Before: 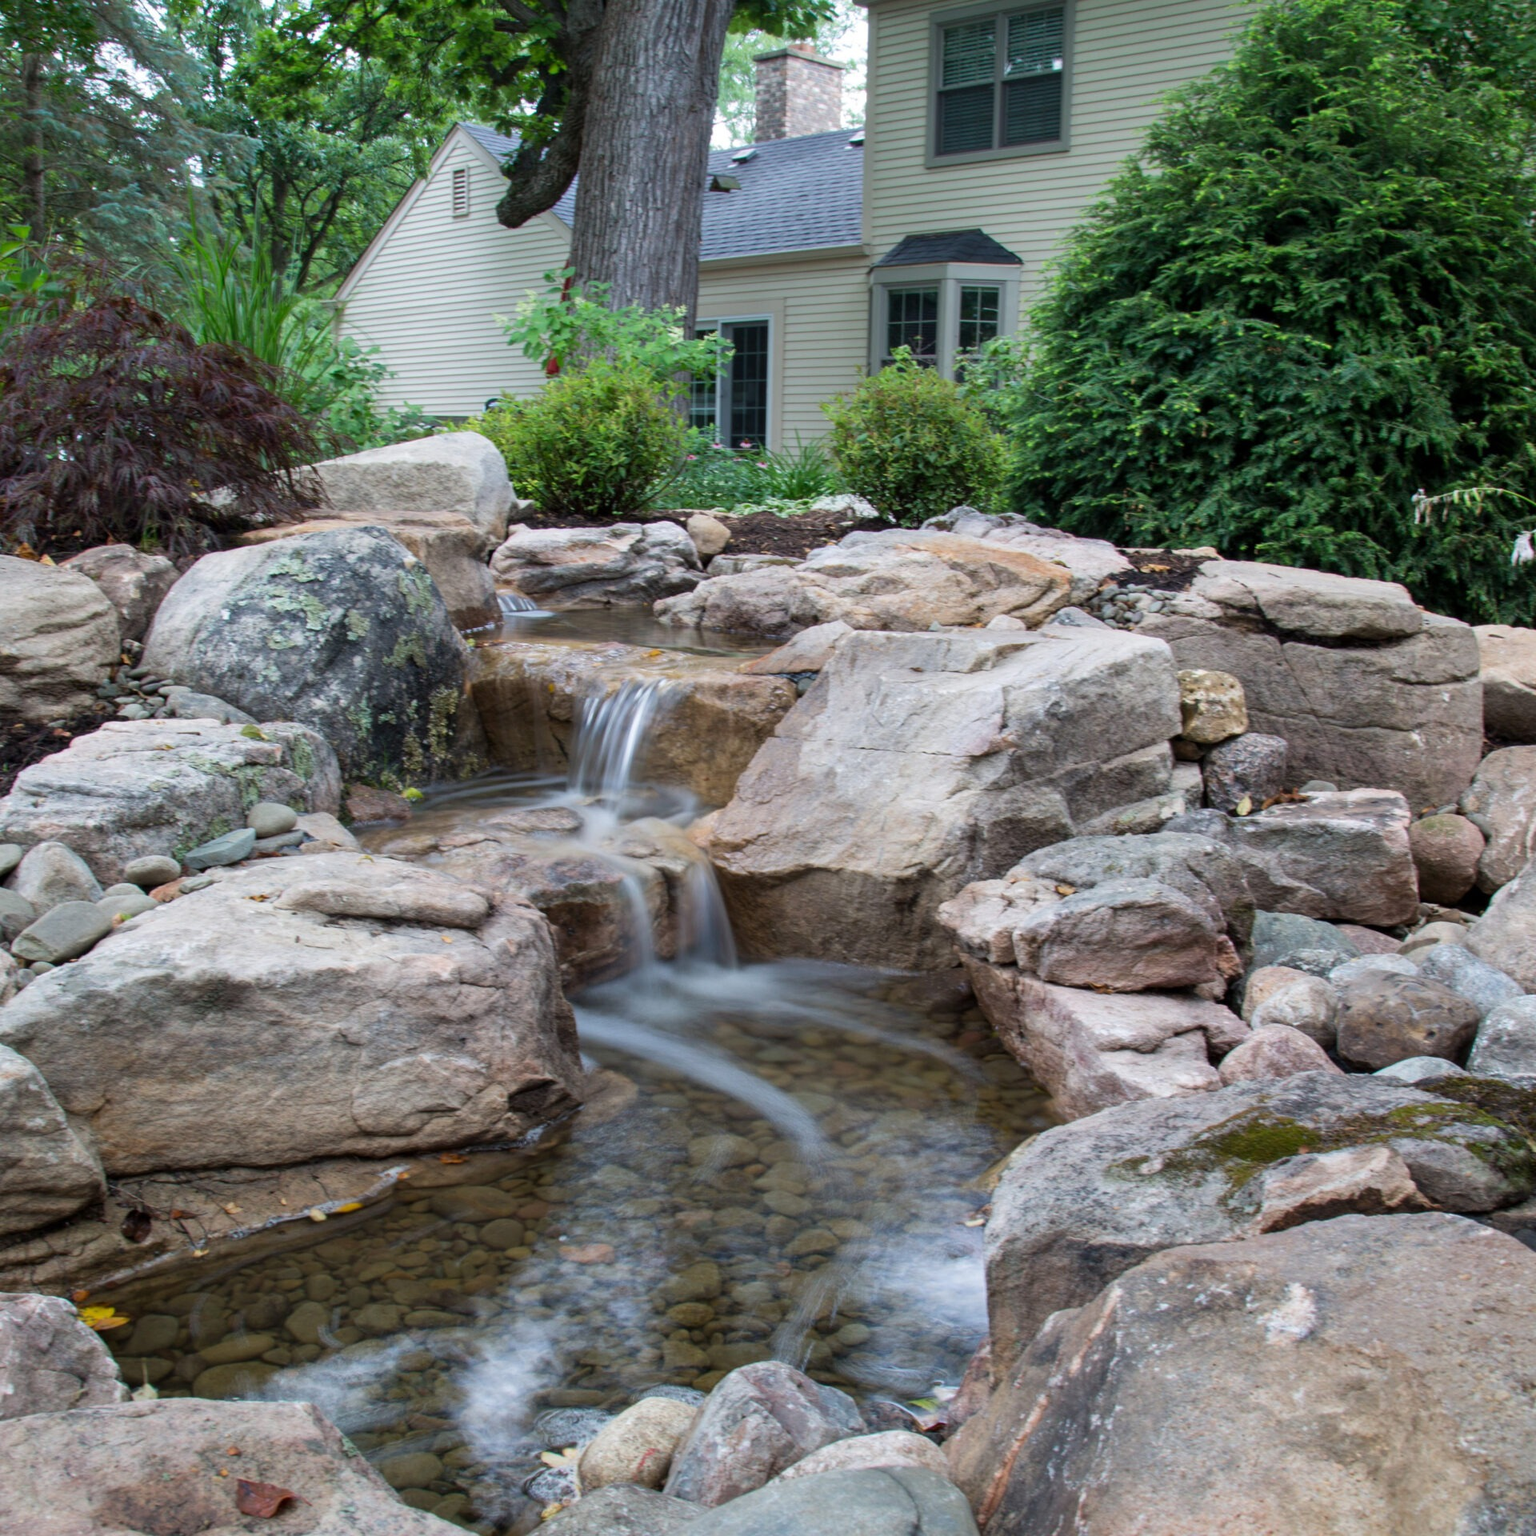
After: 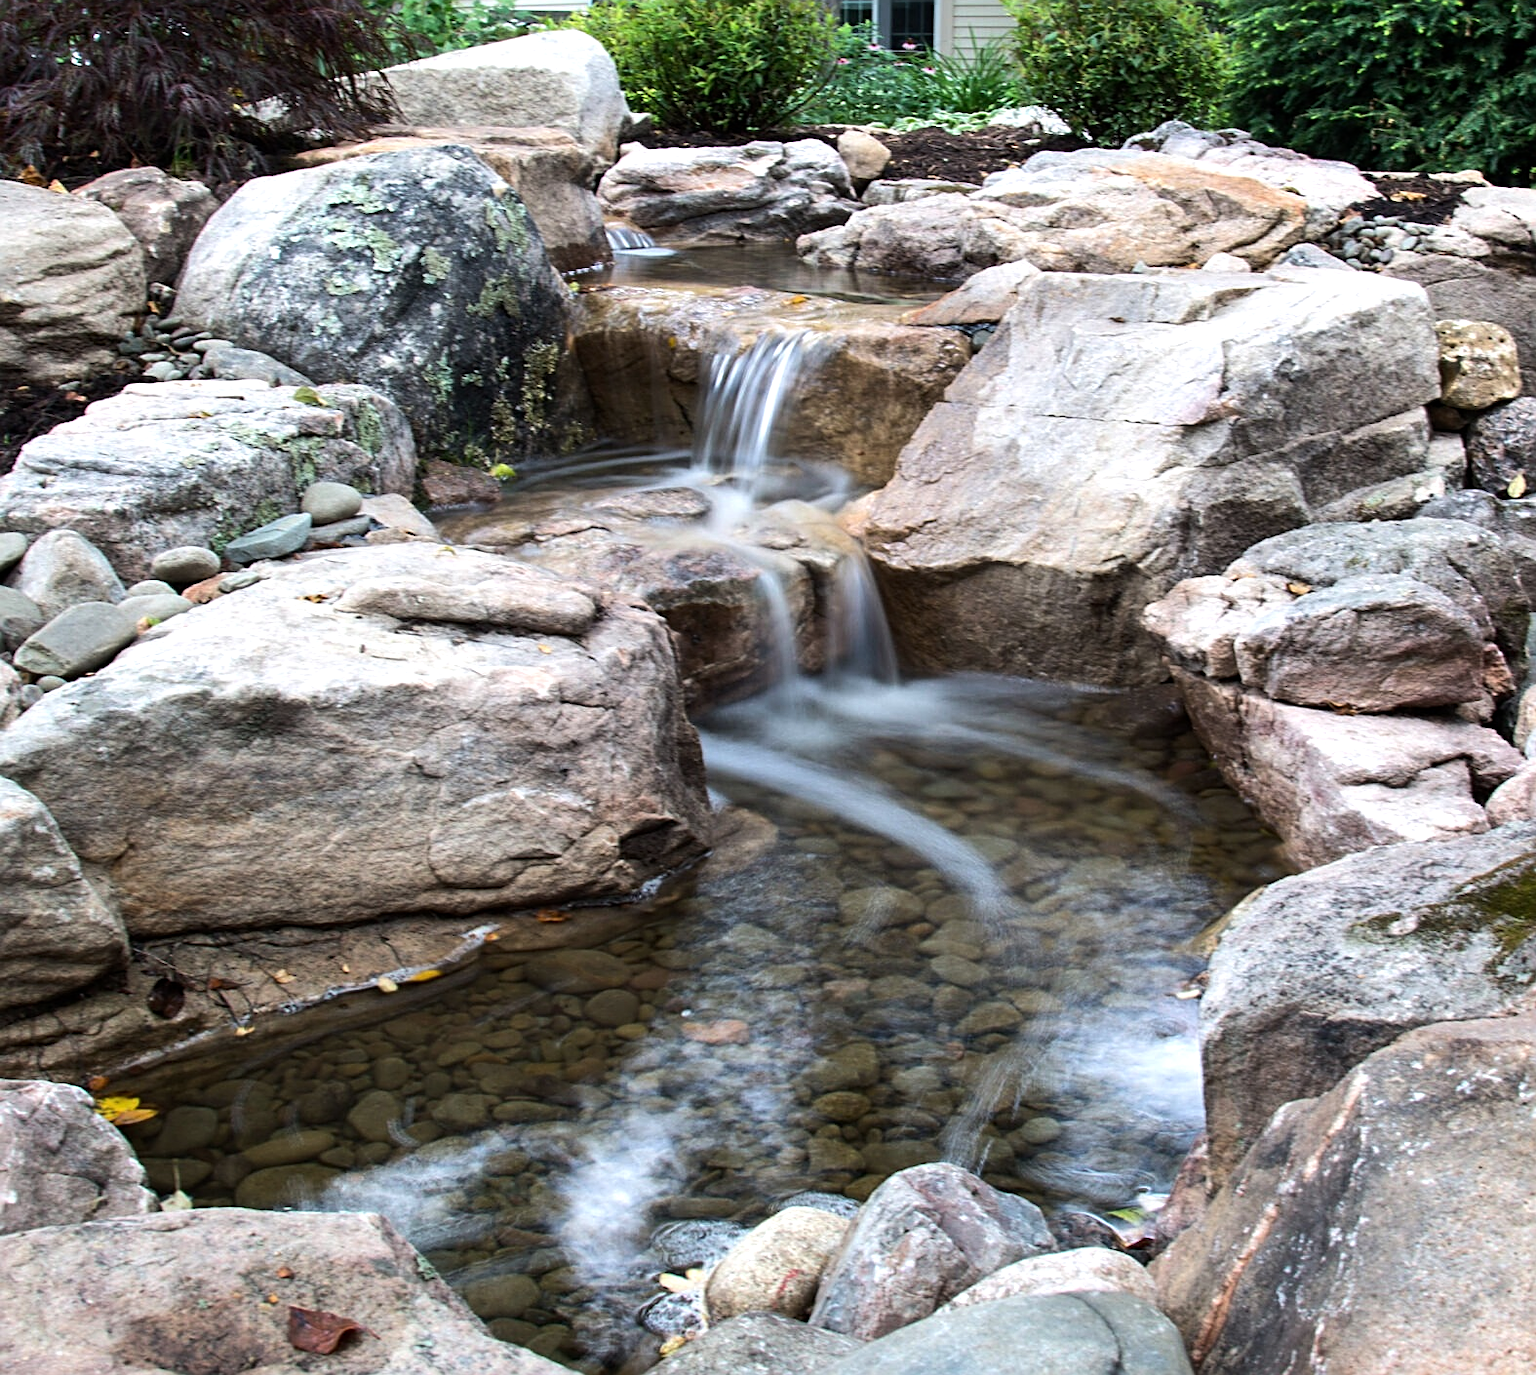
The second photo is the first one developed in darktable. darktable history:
sharpen: on, module defaults
crop: top 26.531%, right 17.959%
tone equalizer: -8 EV -0.75 EV, -7 EV -0.7 EV, -6 EV -0.6 EV, -5 EV -0.4 EV, -3 EV 0.4 EV, -2 EV 0.6 EV, -1 EV 0.7 EV, +0 EV 0.75 EV, edges refinement/feathering 500, mask exposure compensation -1.57 EV, preserve details no
exposure: compensate highlight preservation false
base curve: curves: ch0 [(0, 0) (0.989, 0.992)], preserve colors none
